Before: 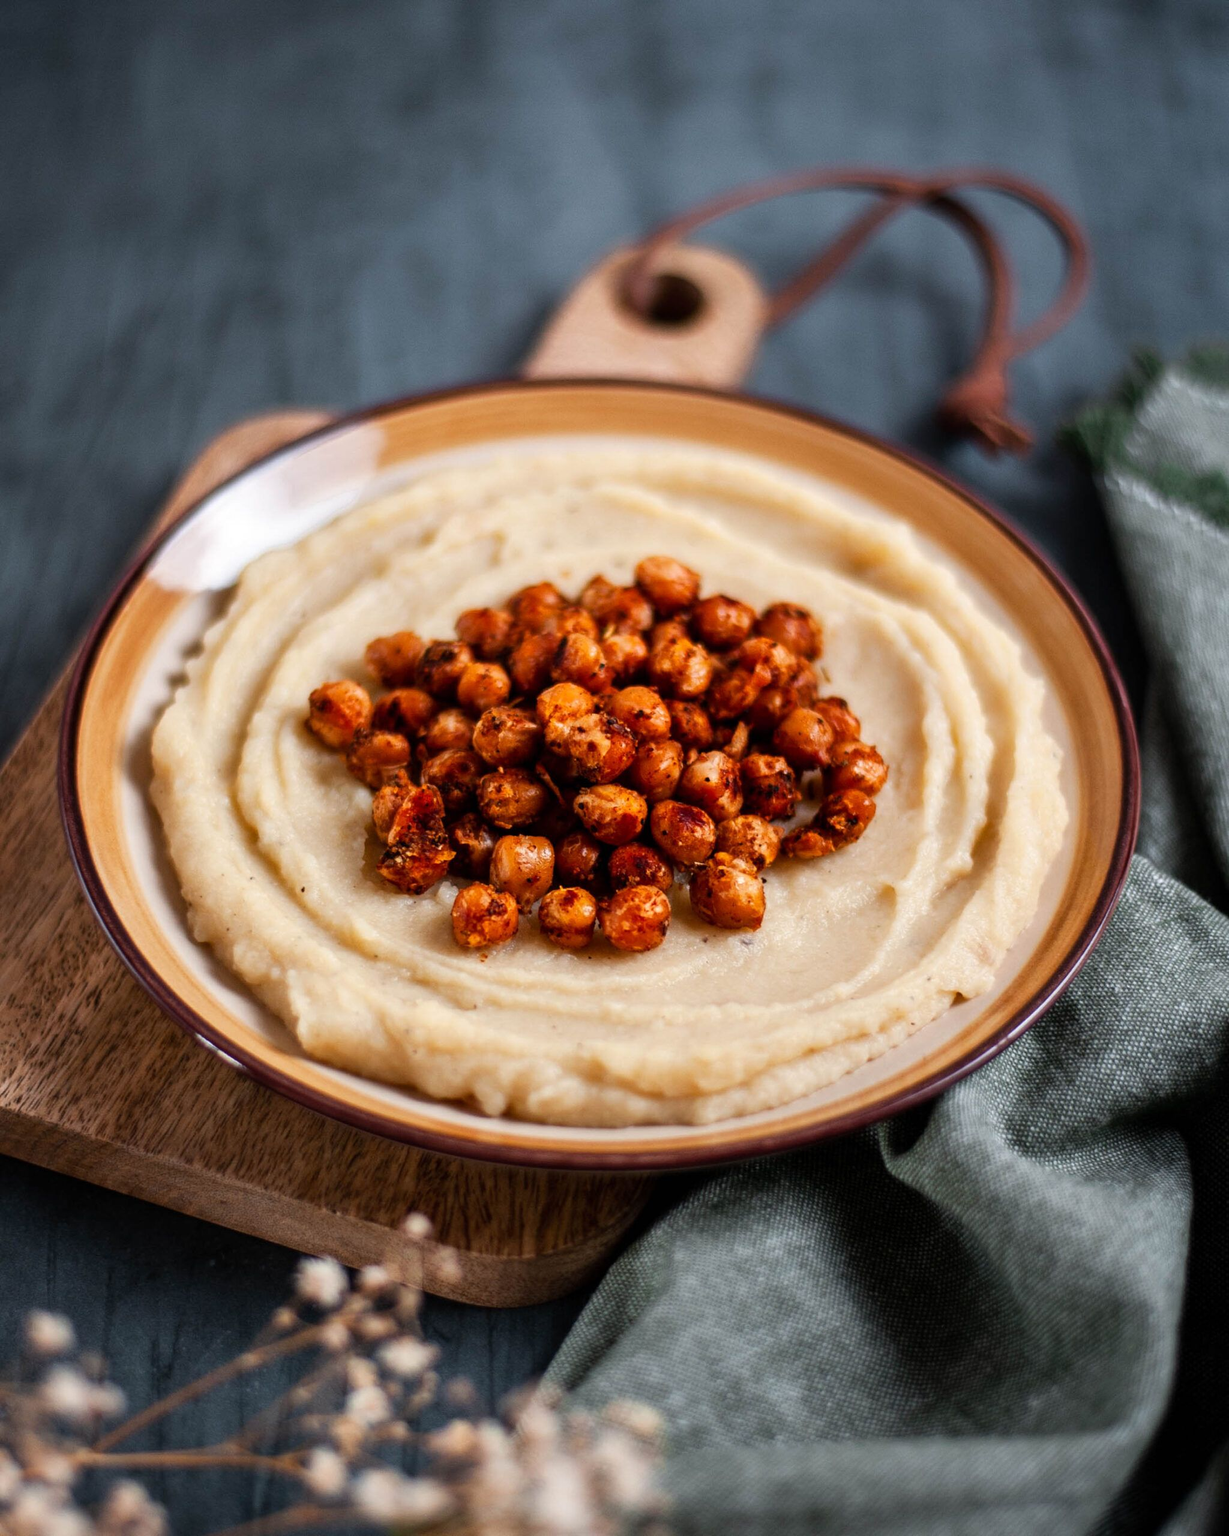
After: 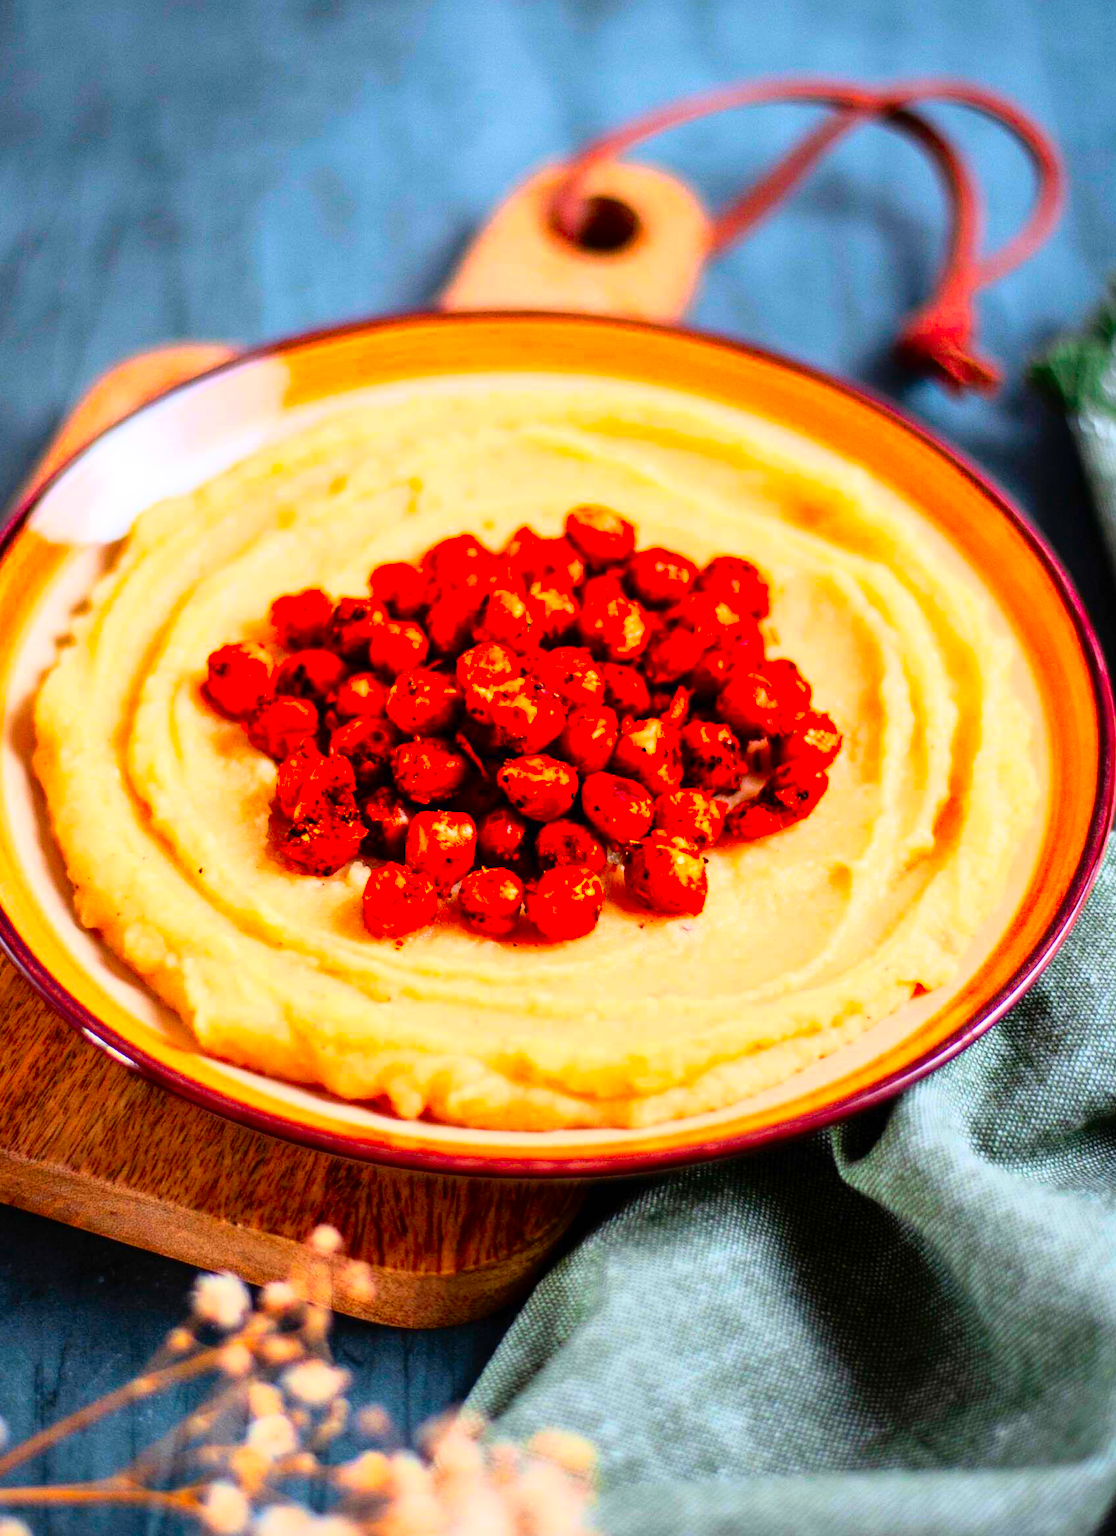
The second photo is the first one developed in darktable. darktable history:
crop: left 9.802%, top 6.246%, right 7.269%, bottom 2.474%
color correction: highlights b* 0.037, saturation 2.95
tone curve: curves: ch0 [(0, 0) (0.003, 0.003) (0.011, 0.012) (0.025, 0.028) (0.044, 0.049) (0.069, 0.091) (0.1, 0.144) (0.136, 0.21) (0.177, 0.277) (0.224, 0.352) (0.277, 0.433) (0.335, 0.523) (0.399, 0.613) (0.468, 0.702) (0.543, 0.79) (0.623, 0.867) (0.709, 0.916) (0.801, 0.946) (0.898, 0.972) (1, 1)], color space Lab, independent channels, preserve colors none
